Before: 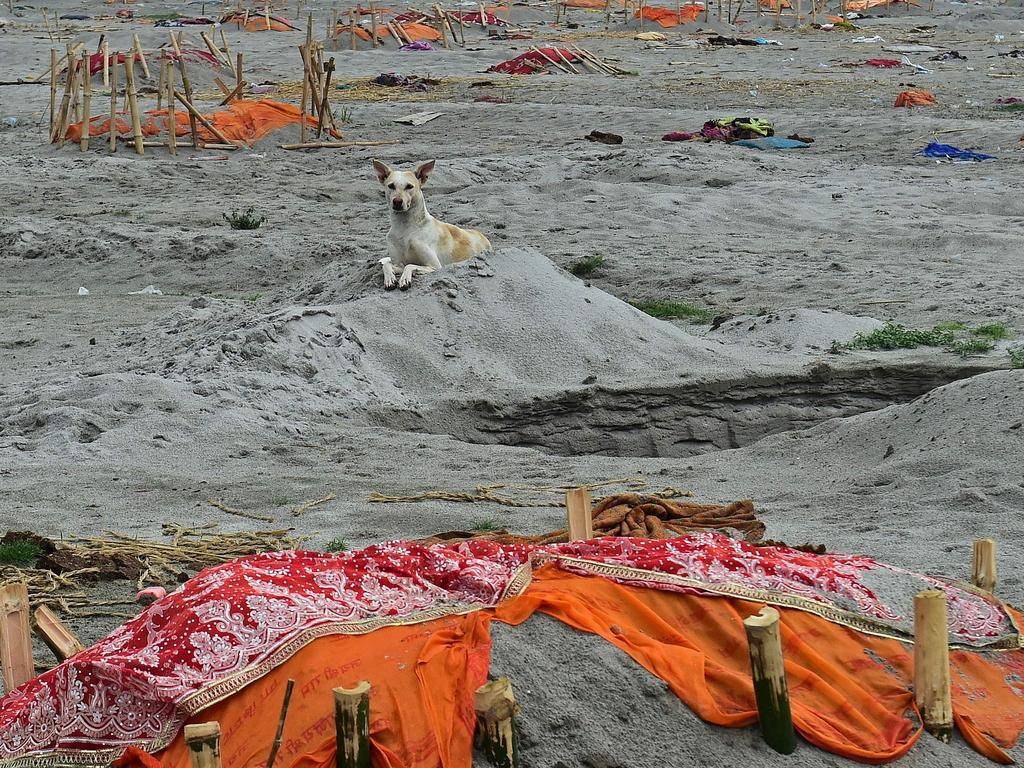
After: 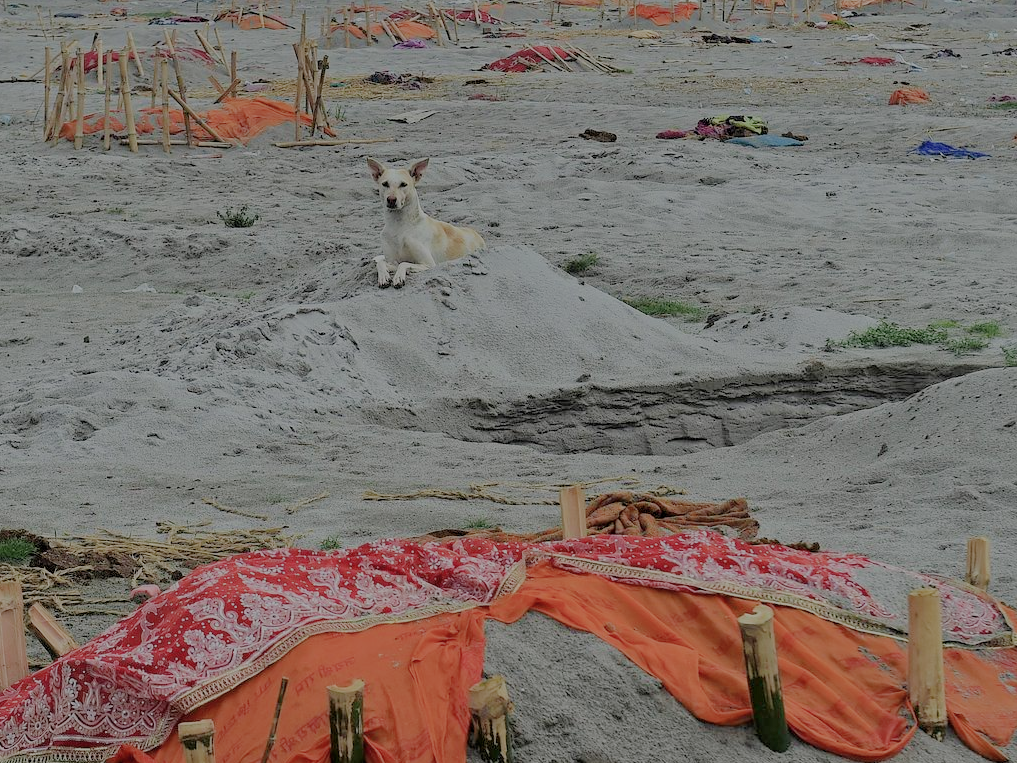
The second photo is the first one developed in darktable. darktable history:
crop and rotate: left 0.628%, top 0.333%, bottom 0.269%
filmic rgb: black relative exposure -7.96 EV, white relative exposure 8.06 EV, target black luminance 0%, hardness 2.43, latitude 75.91%, contrast 0.567, shadows ↔ highlights balance 0.008%
